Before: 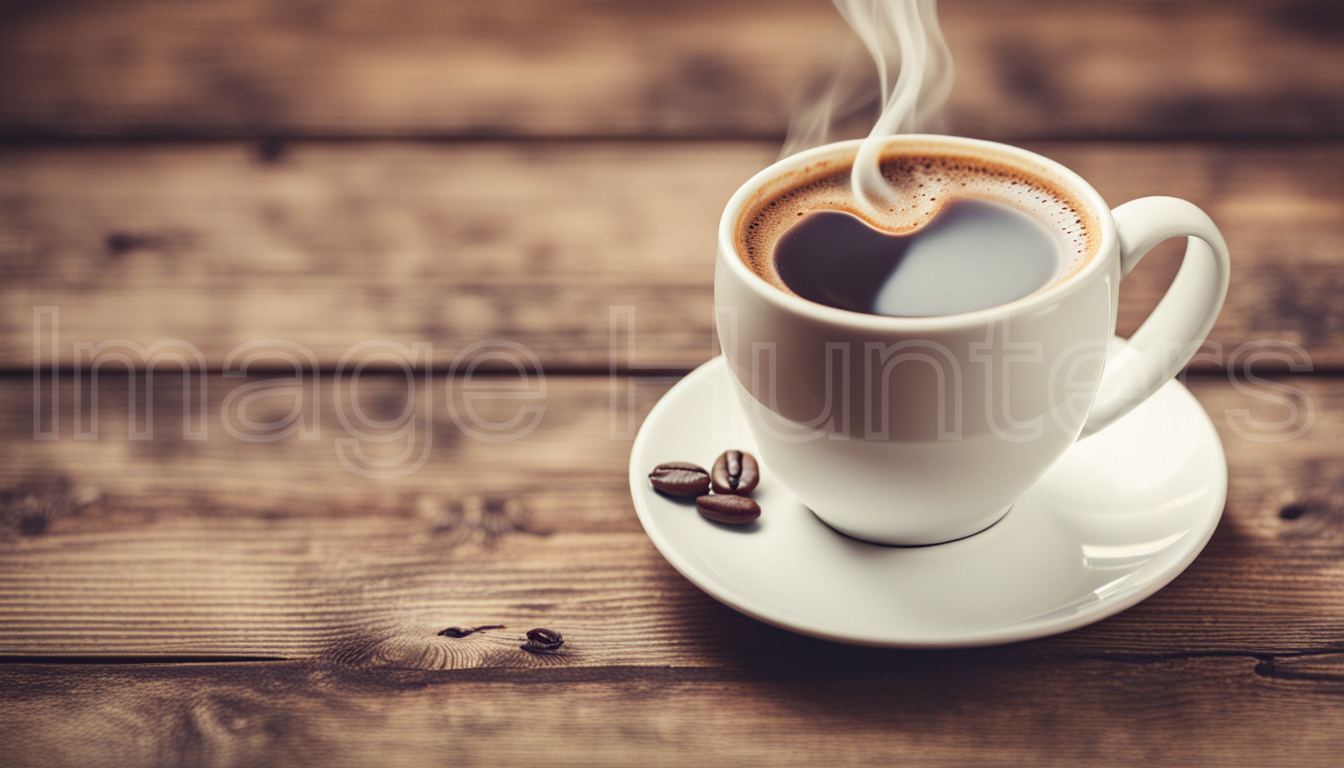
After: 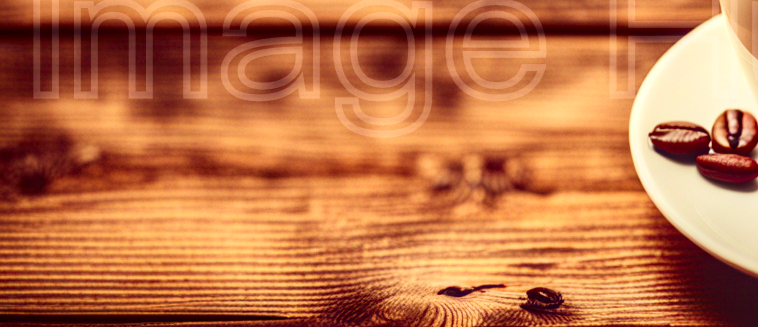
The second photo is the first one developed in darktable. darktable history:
contrast brightness saturation: contrast 0.26, brightness 0.02, saturation 0.87
local contrast: on, module defaults
crop: top 44.483%, right 43.593%, bottom 12.892%
rgb levels: mode RGB, independent channels, levels [[0, 0.5, 1], [0, 0.521, 1], [0, 0.536, 1]]
